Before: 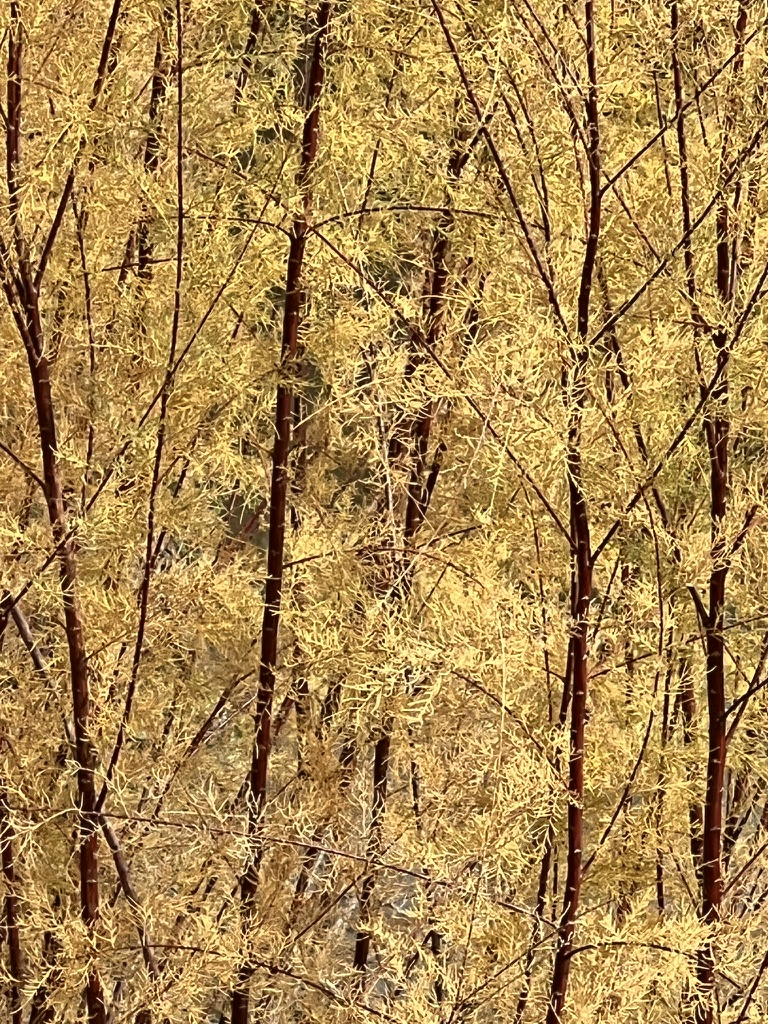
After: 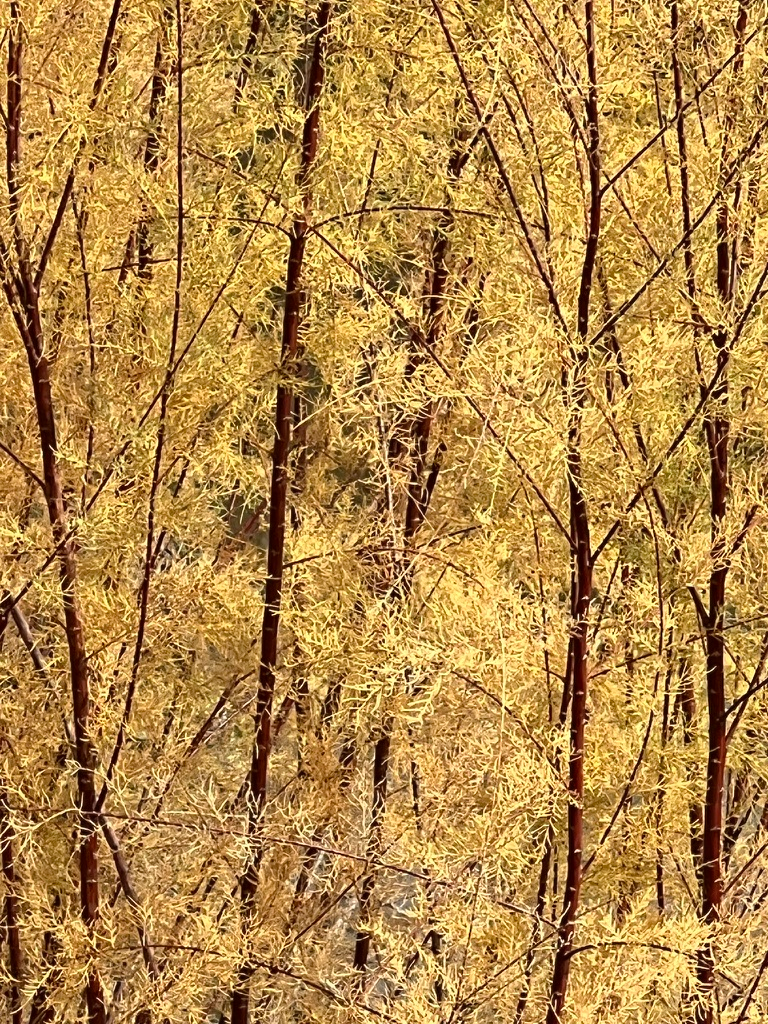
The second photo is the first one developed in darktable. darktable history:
shadows and highlights: shadows -41.14, highlights 63.14, soften with gaussian
